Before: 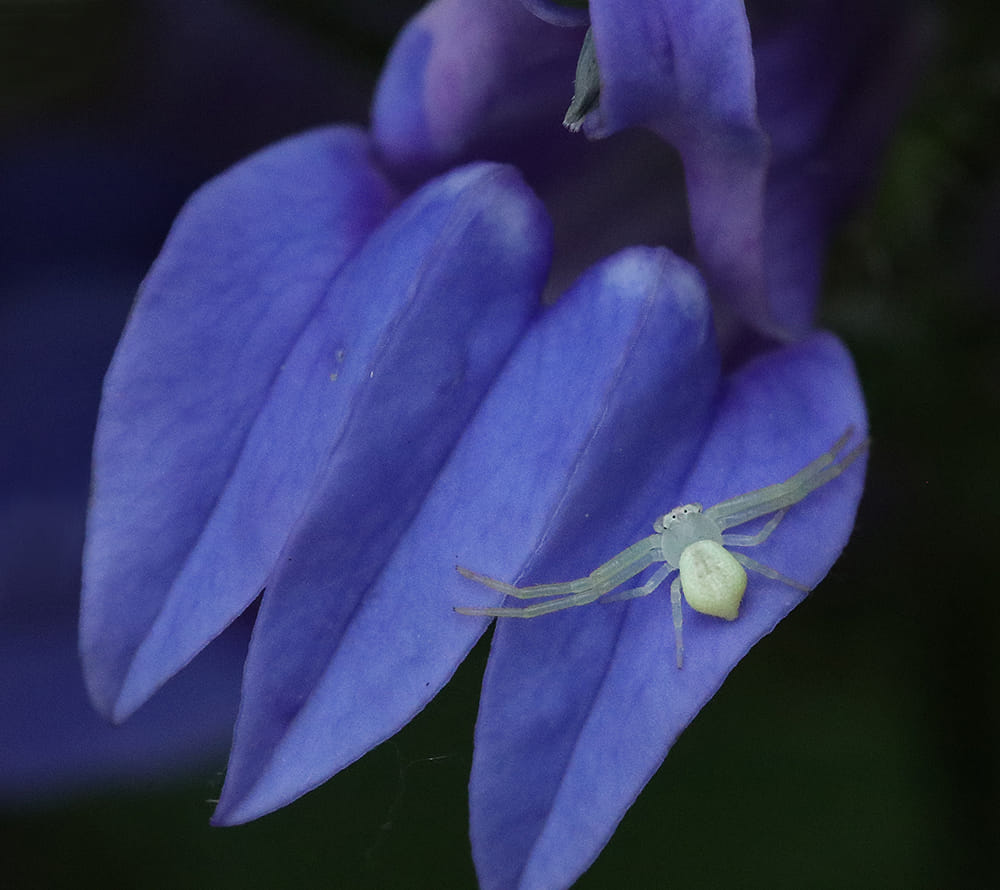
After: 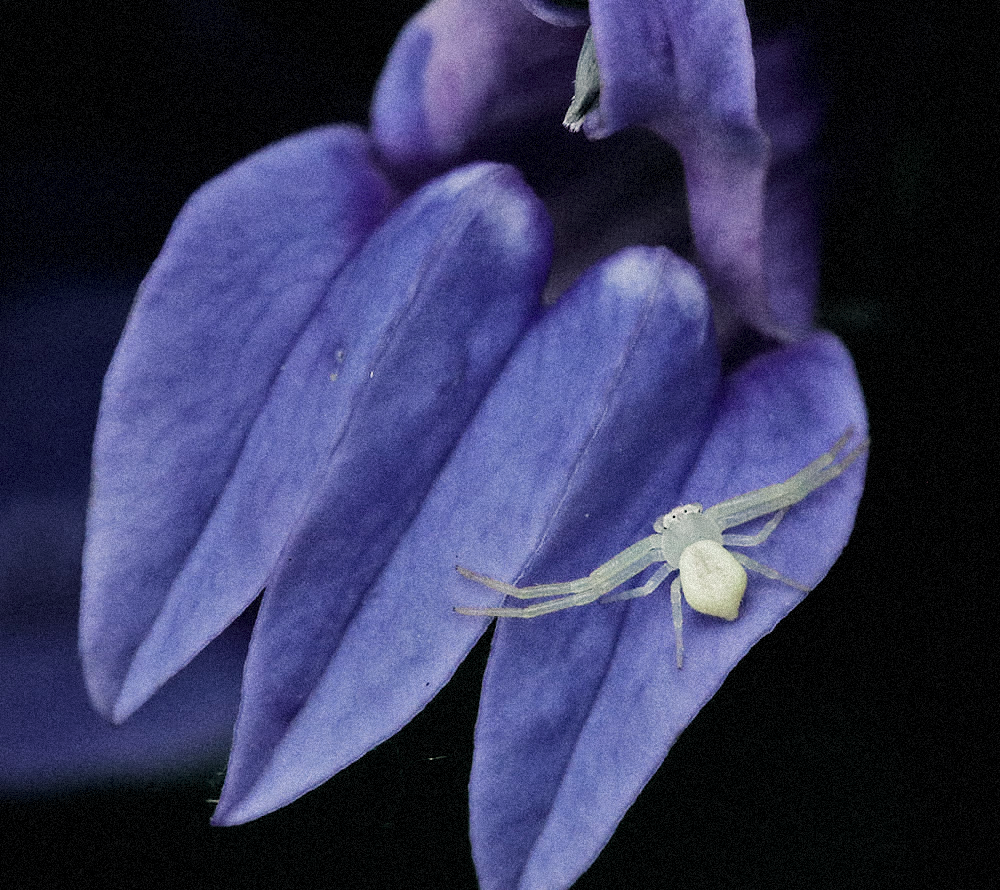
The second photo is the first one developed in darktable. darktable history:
filmic rgb: black relative exposure -5 EV, white relative exposure 3.5 EV, hardness 3.19, contrast 1.4, highlights saturation mix -50%
color balance: mode lift, gamma, gain (sRGB), lift [1.04, 1, 1, 0.97], gamma [1.01, 1, 1, 0.97], gain [0.96, 1, 1, 0.97]
grain: strength 35%, mid-tones bias 0%
contrast brightness saturation: saturation -0.17
color balance rgb: highlights gain › chroma 2.94%, highlights gain › hue 60.57°, global offset › chroma 0.25%, global offset › hue 256.52°, perceptual saturation grading › global saturation 20%, perceptual saturation grading › highlights -50%, perceptual saturation grading › shadows 30%, contrast 15%
tone equalizer: -7 EV 0.15 EV, -6 EV 0.6 EV, -5 EV 1.15 EV, -4 EV 1.33 EV, -3 EV 1.15 EV, -2 EV 0.6 EV, -1 EV 0.15 EV, mask exposure compensation -0.5 EV
